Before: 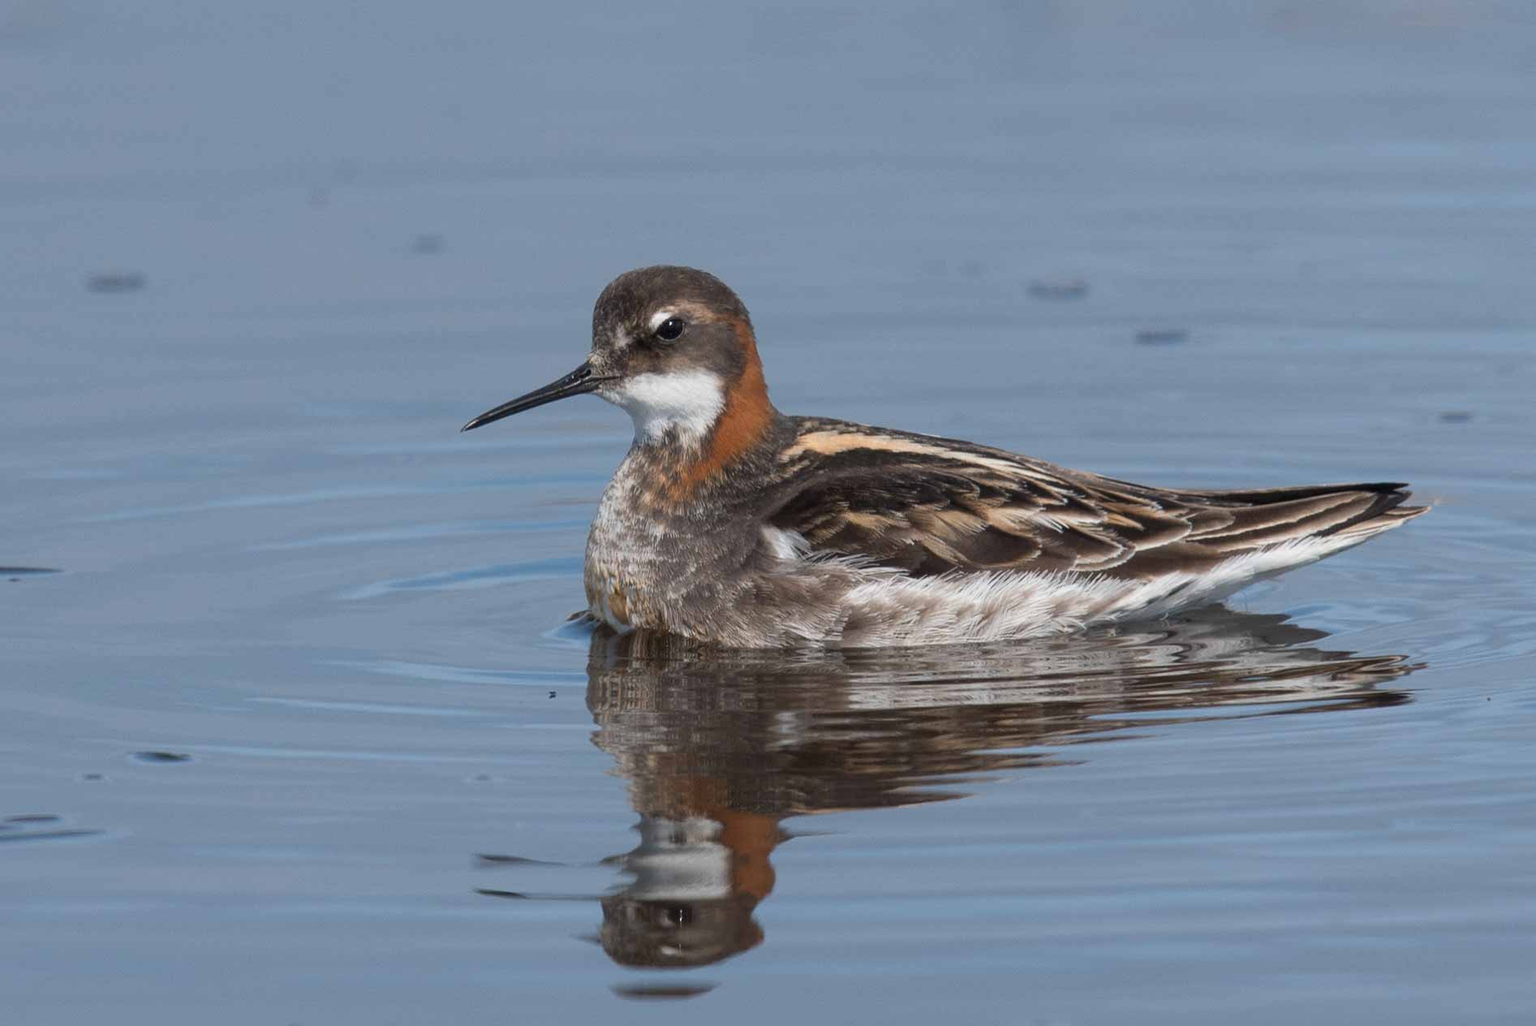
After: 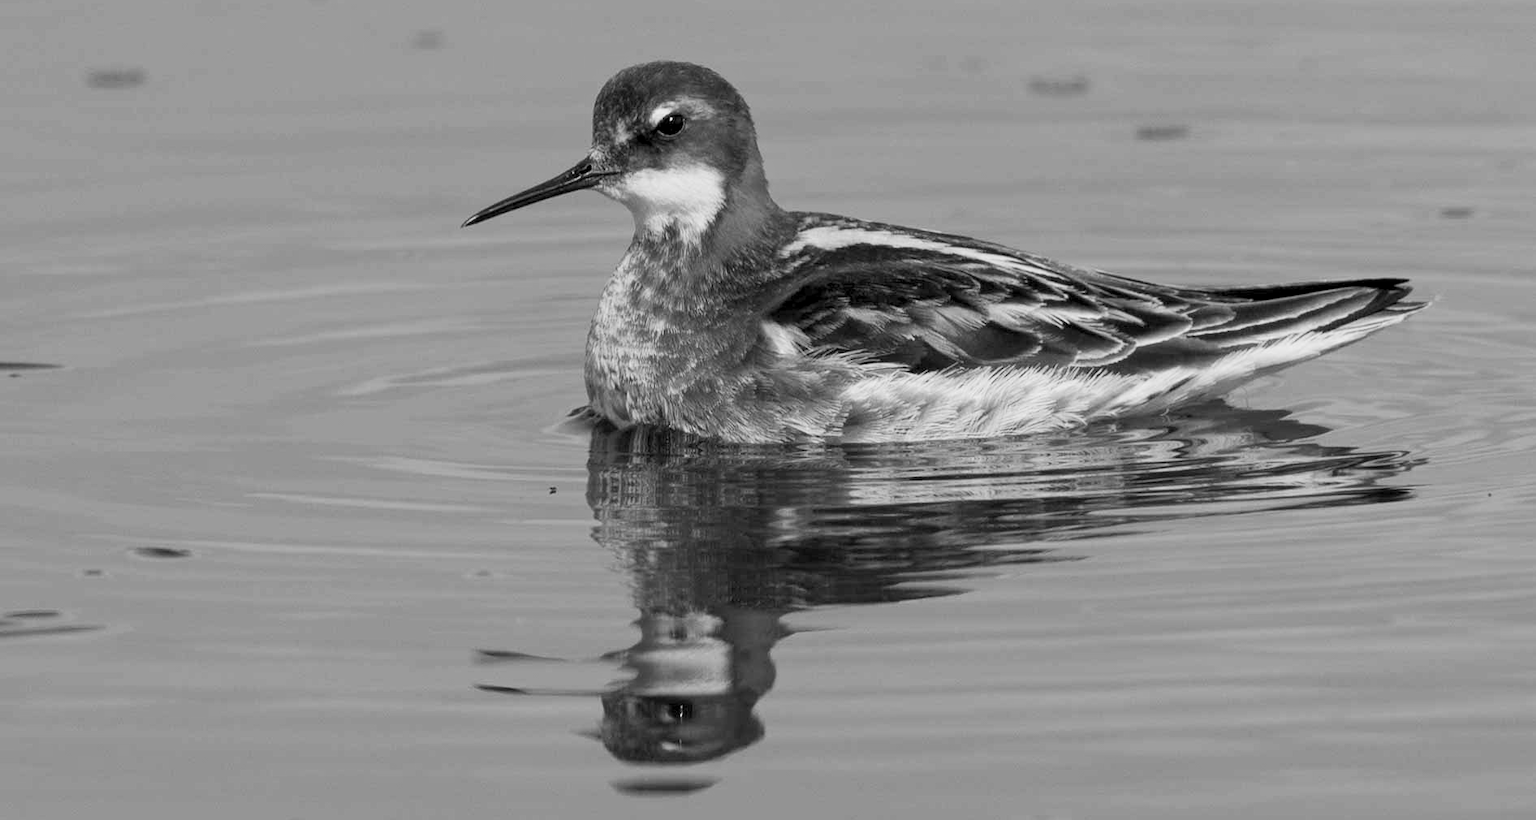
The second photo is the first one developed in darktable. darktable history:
exposure: black level correction 0.009, exposure -0.159 EV, compensate highlight preservation false
monochrome: a 32, b 64, size 2.3
contrast brightness saturation: contrast 0.2, brightness 0.16, saturation 0.22
crop and rotate: top 19.998%
